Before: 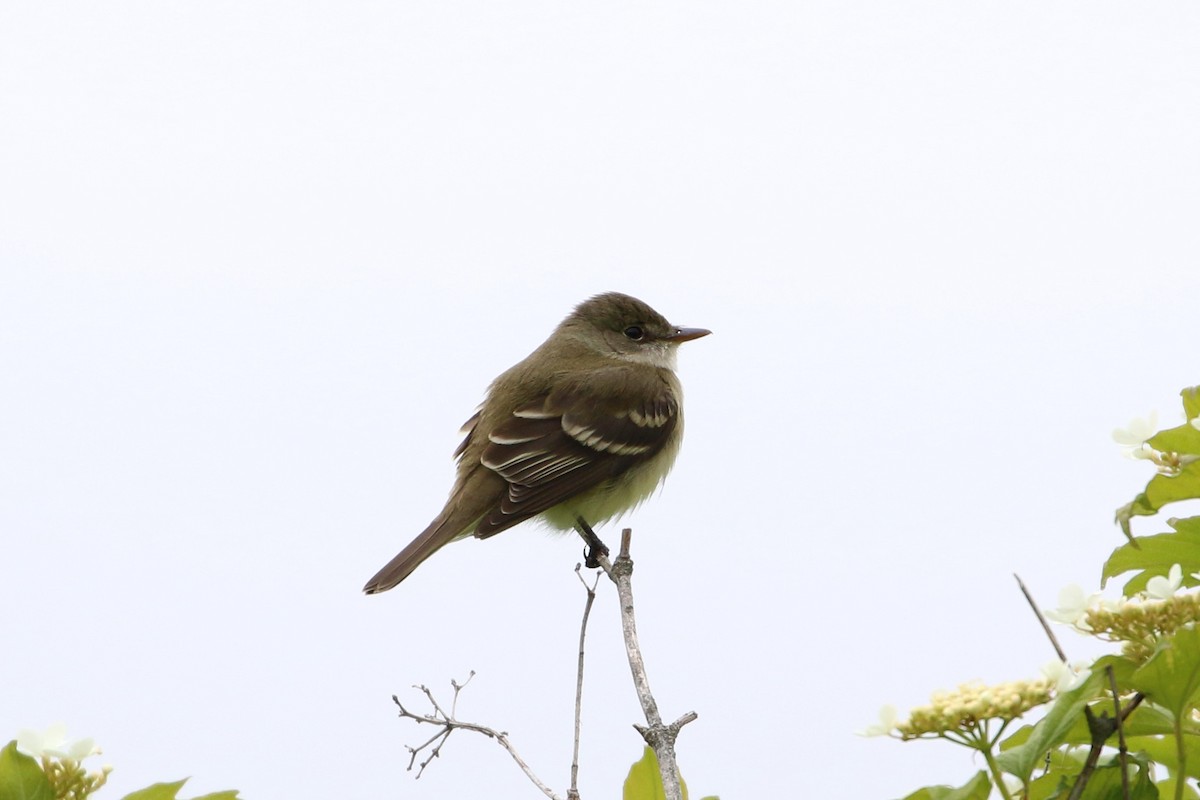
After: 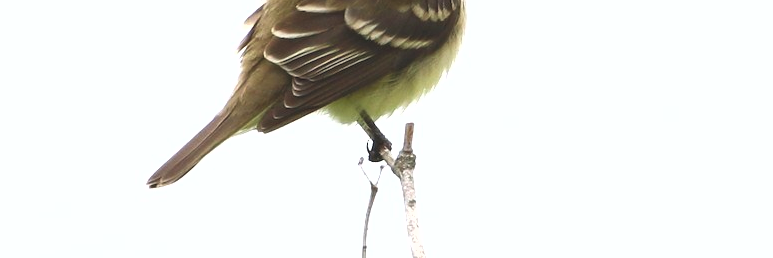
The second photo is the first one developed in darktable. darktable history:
shadows and highlights: shadows 20.33, highlights -19.91, soften with gaussian
crop: left 18.141%, top 50.864%, right 17.399%, bottom 16.858%
exposure: black level correction -0.006, exposure 1 EV, compensate highlight preservation false
